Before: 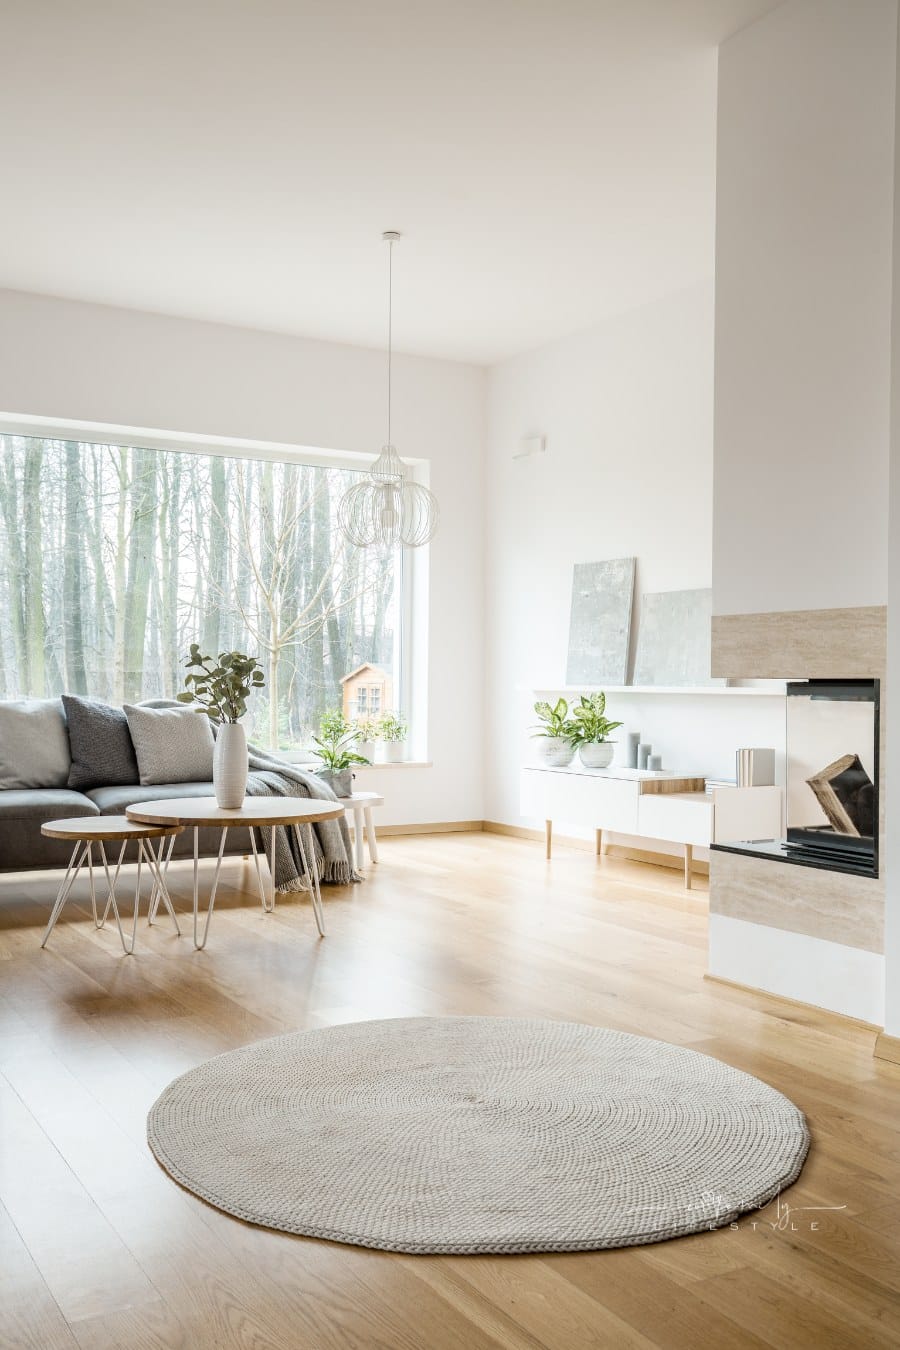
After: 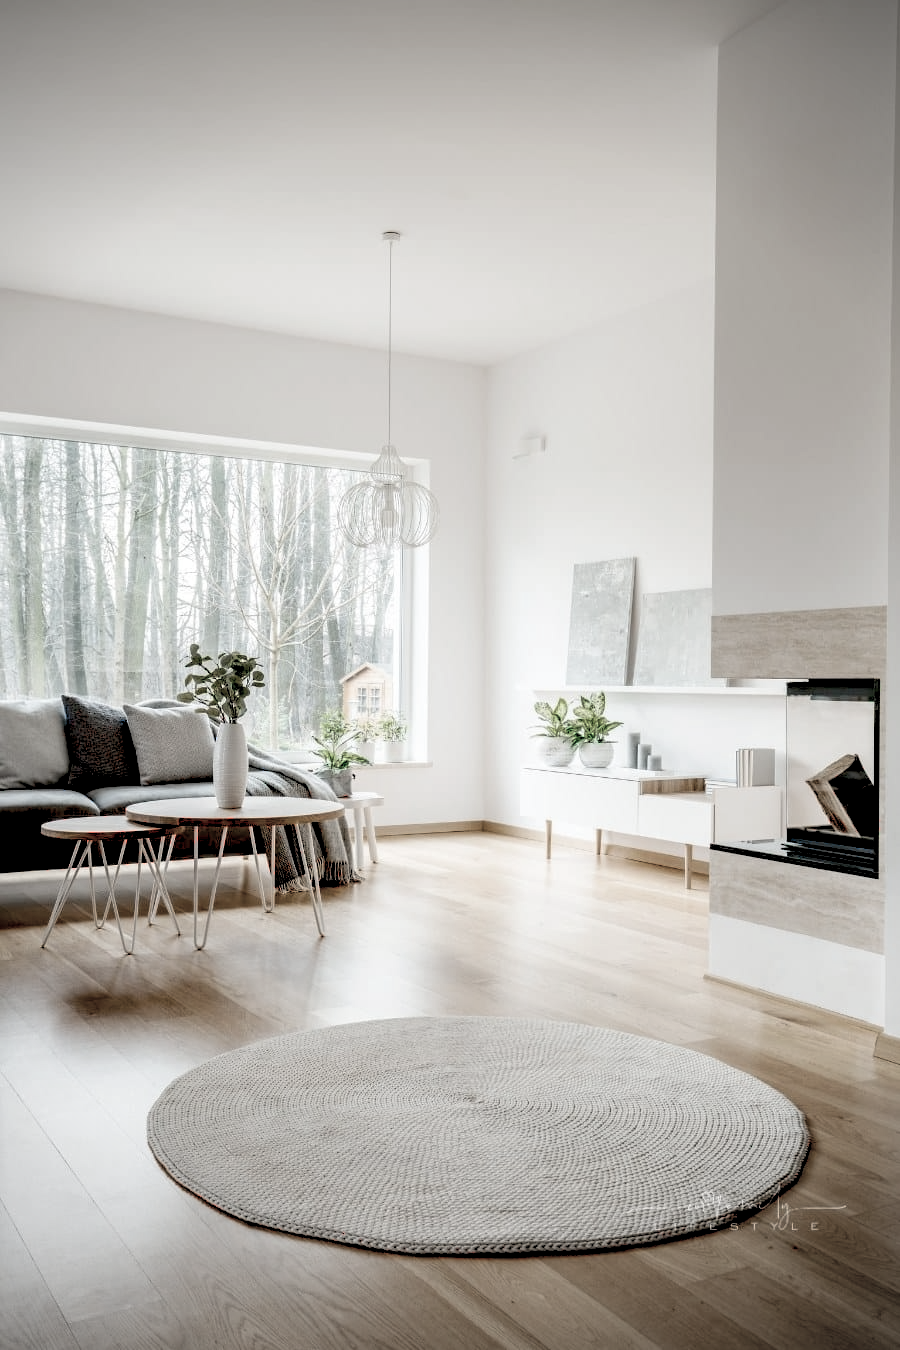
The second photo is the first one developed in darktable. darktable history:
color balance rgb: linear chroma grading › global chroma -16.06%, perceptual saturation grading › global saturation -32.85%, global vibrance -23.56%
color equalizer: brightness › red 0.89, brightness › orange 0.902, brightness › yellow 0.89, brightness › green 0.902, brightness › magenta 0.925
exposure: black level correction 0.056, compensate highlight preservation false
vignetting: on, module defaults
